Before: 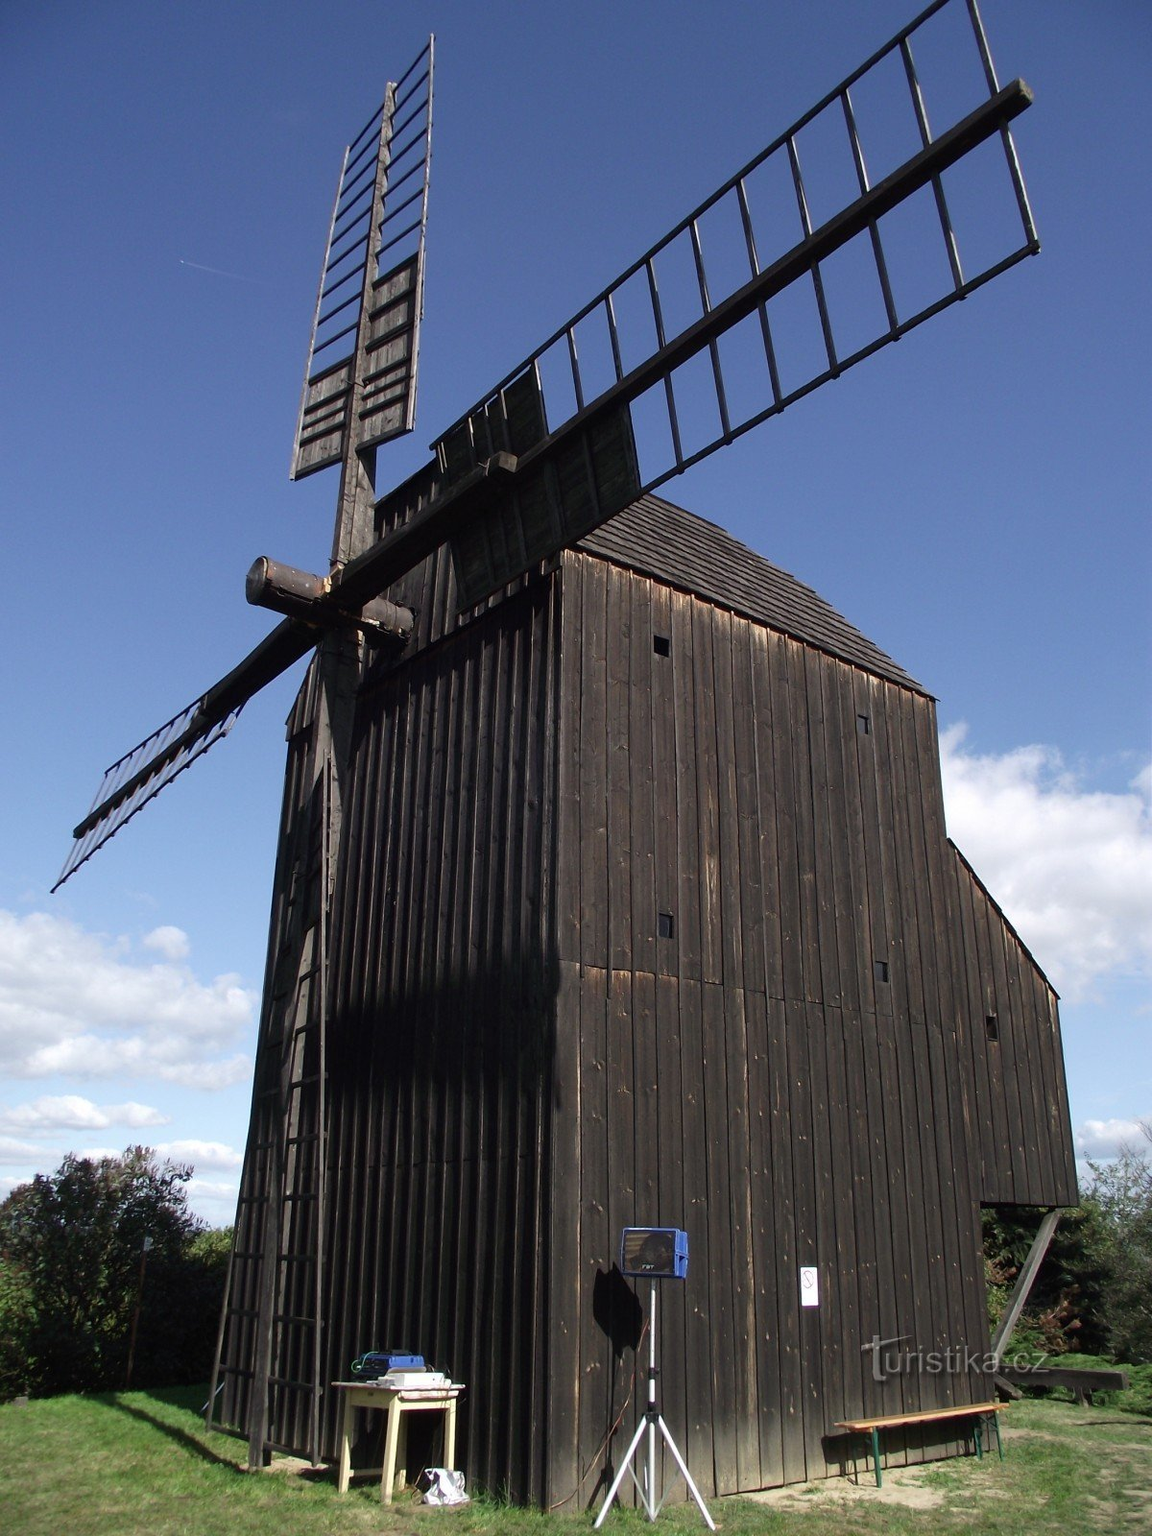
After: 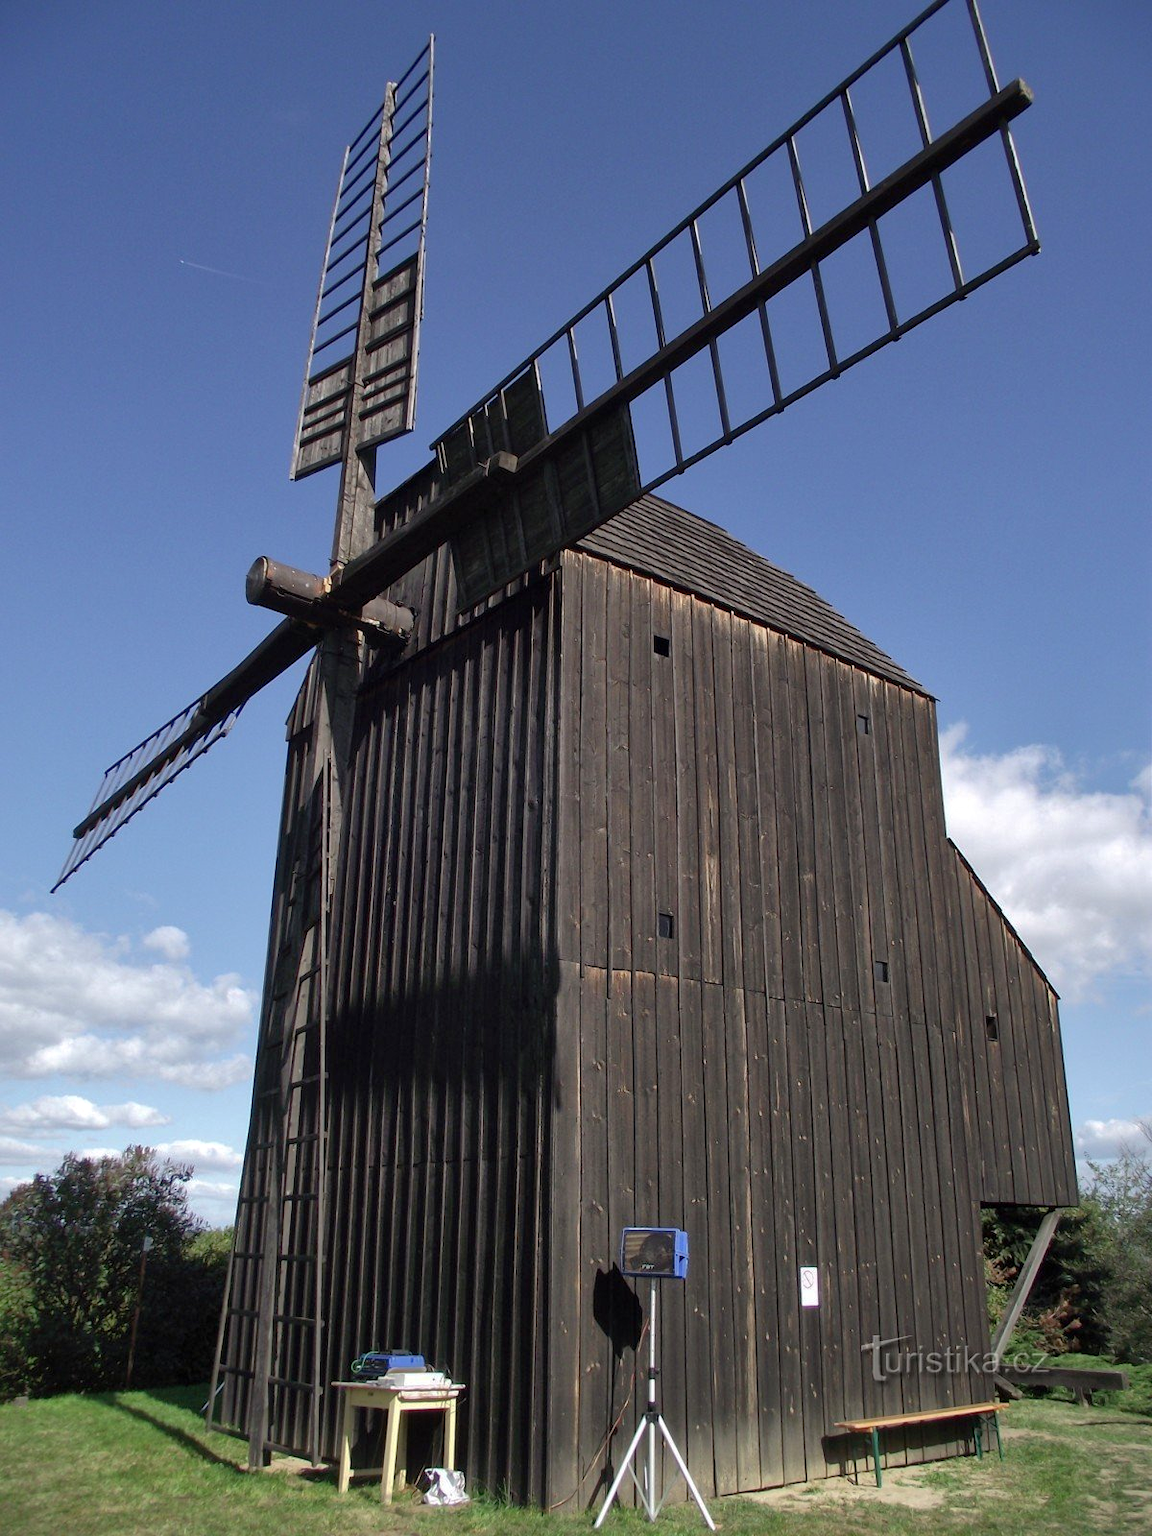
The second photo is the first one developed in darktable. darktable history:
shadows and highlights: on, module defaults
local contrast: mode bilateral grid, contrast 21, coarseness 49, detail 119%, midtone range 0.2
